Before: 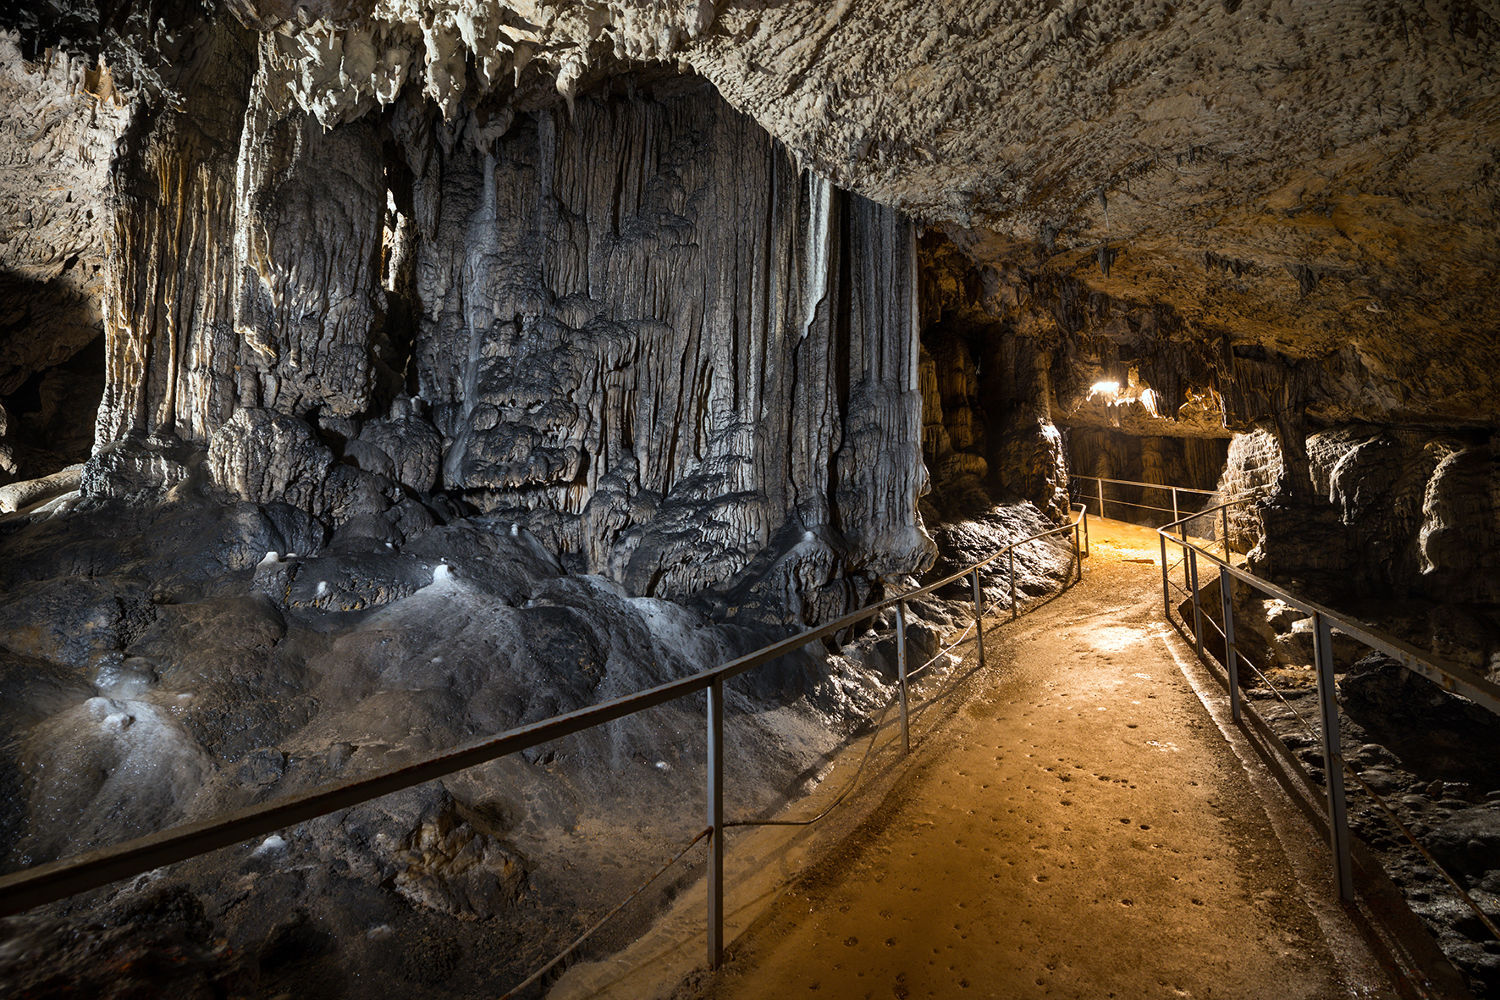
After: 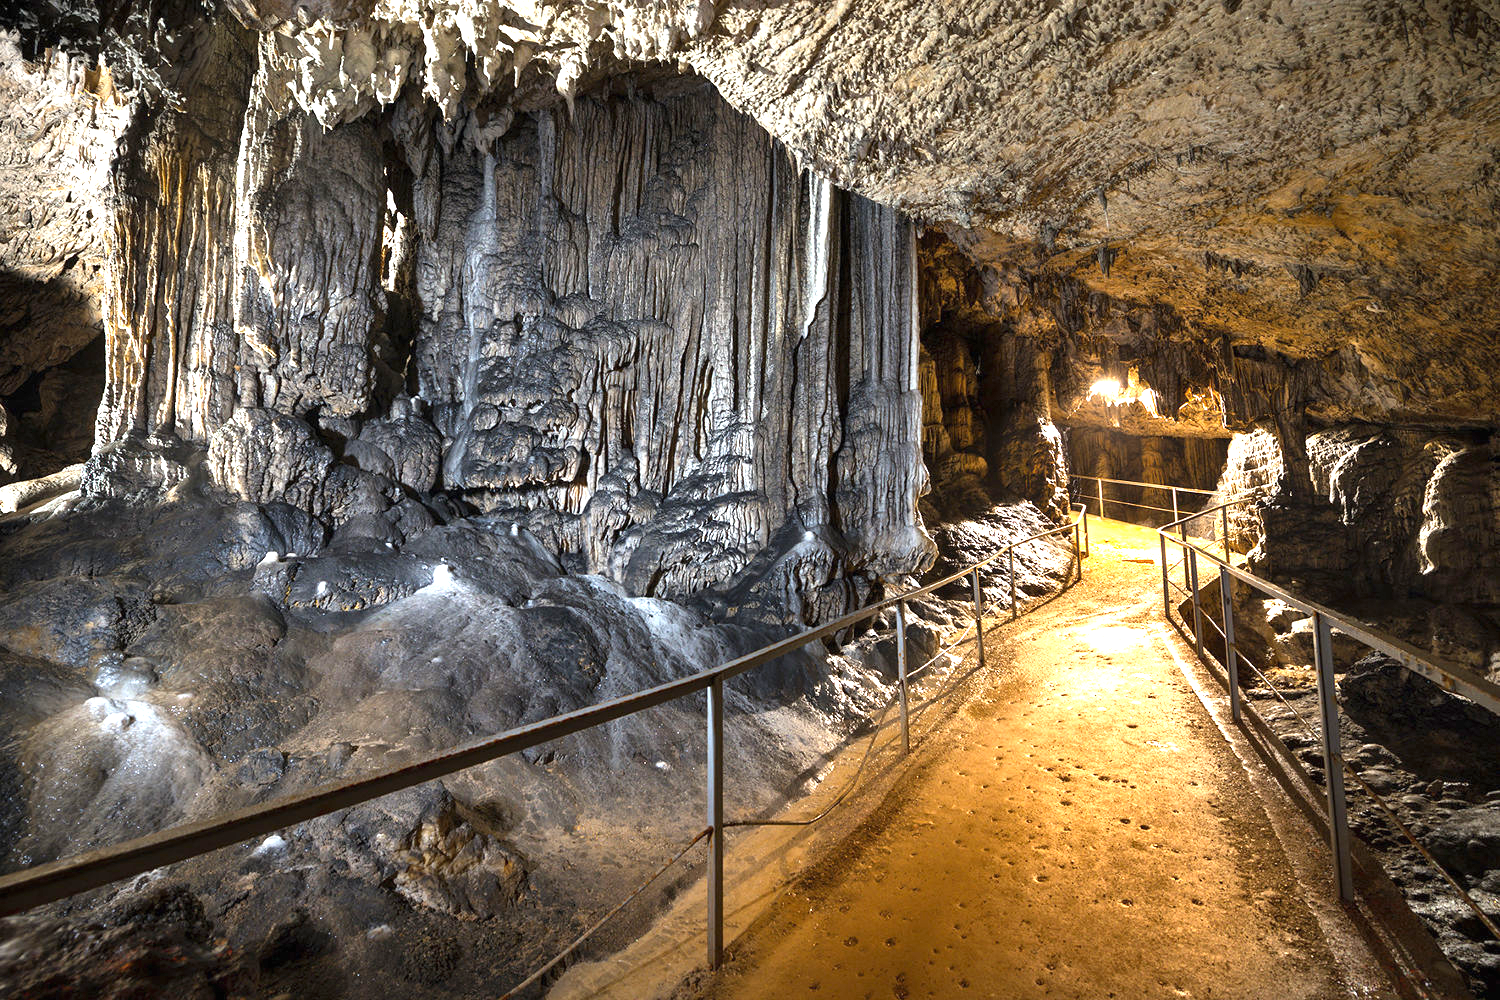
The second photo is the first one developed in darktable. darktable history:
exposure: black level correction 0, exposure 1.388 EV, compensate exposure bias true, compensate highlight preservation false
shadows and highlights: shadows 32, highlights -32, soften with gaussian
